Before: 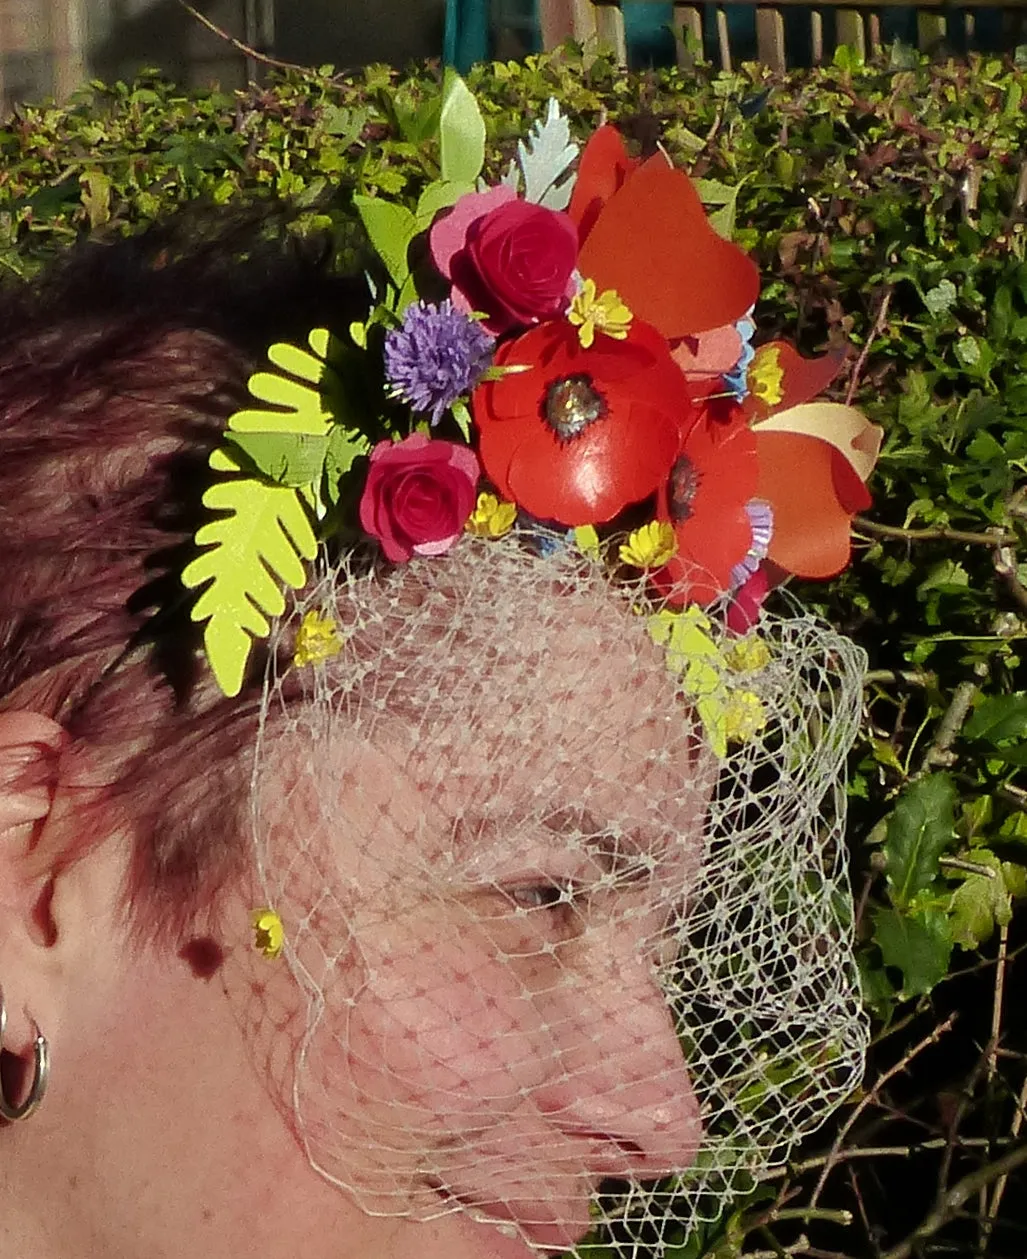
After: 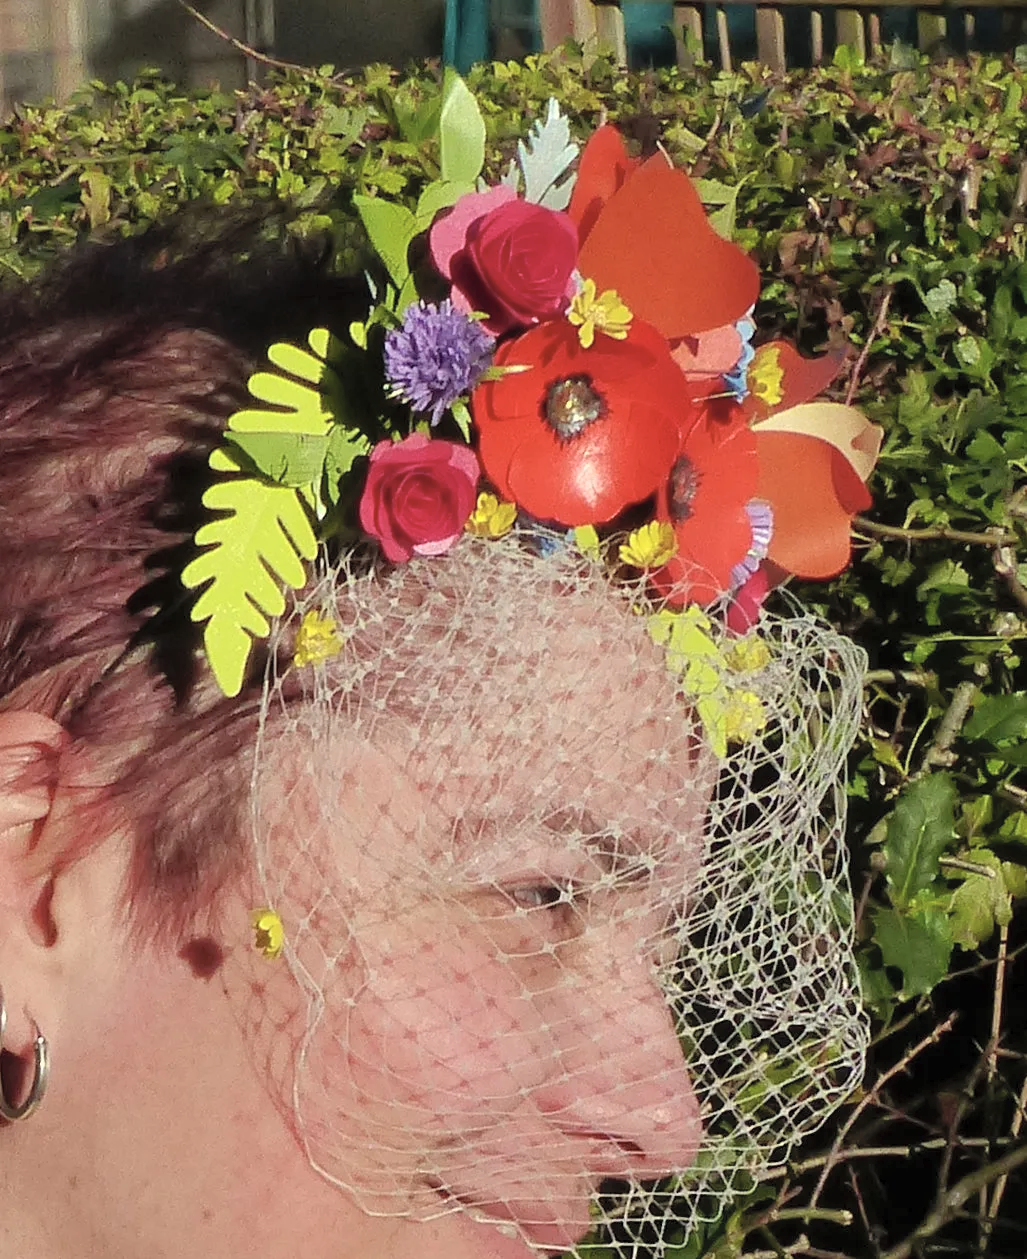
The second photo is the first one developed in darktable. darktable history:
contrast brightness saturation: brightness 0.149
color balance rgb: perceptual saturation grading › global saturation -4.099%
